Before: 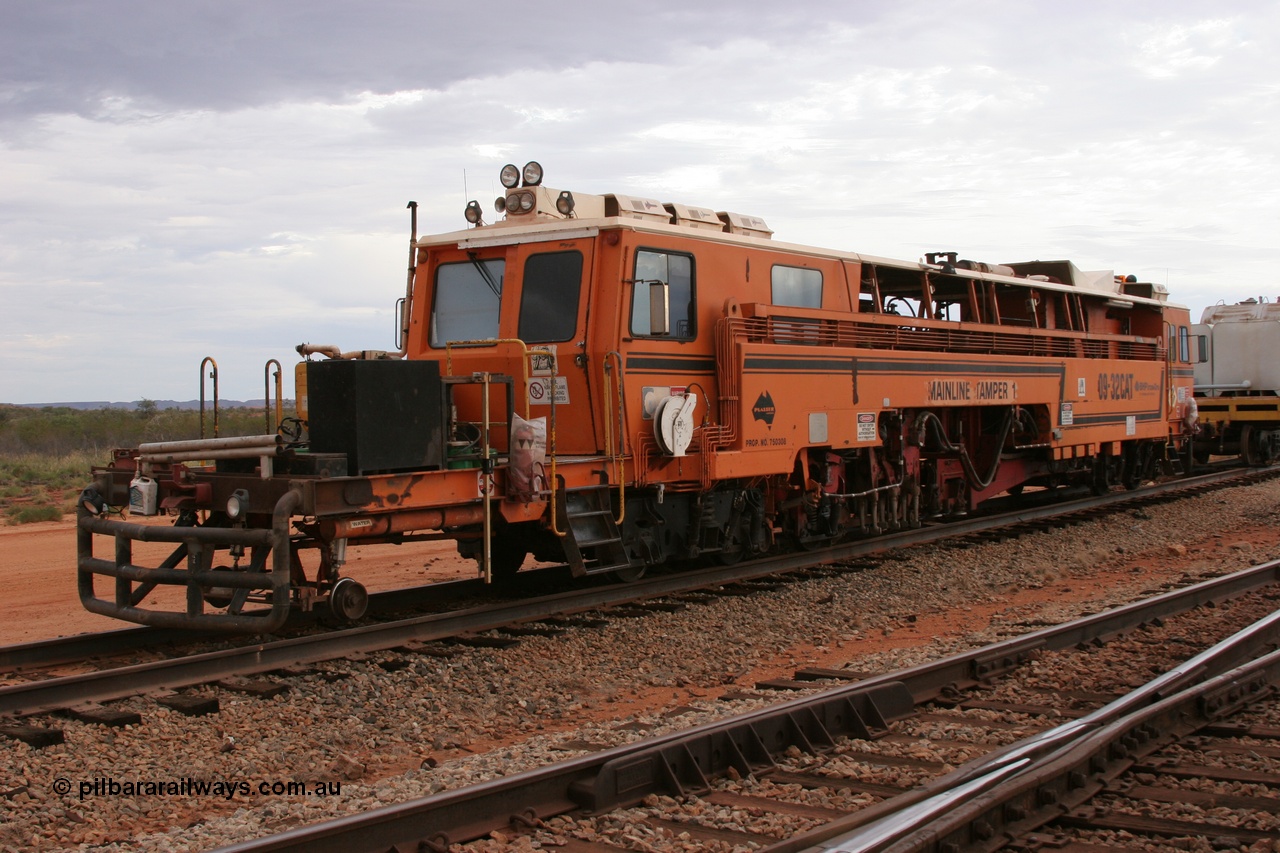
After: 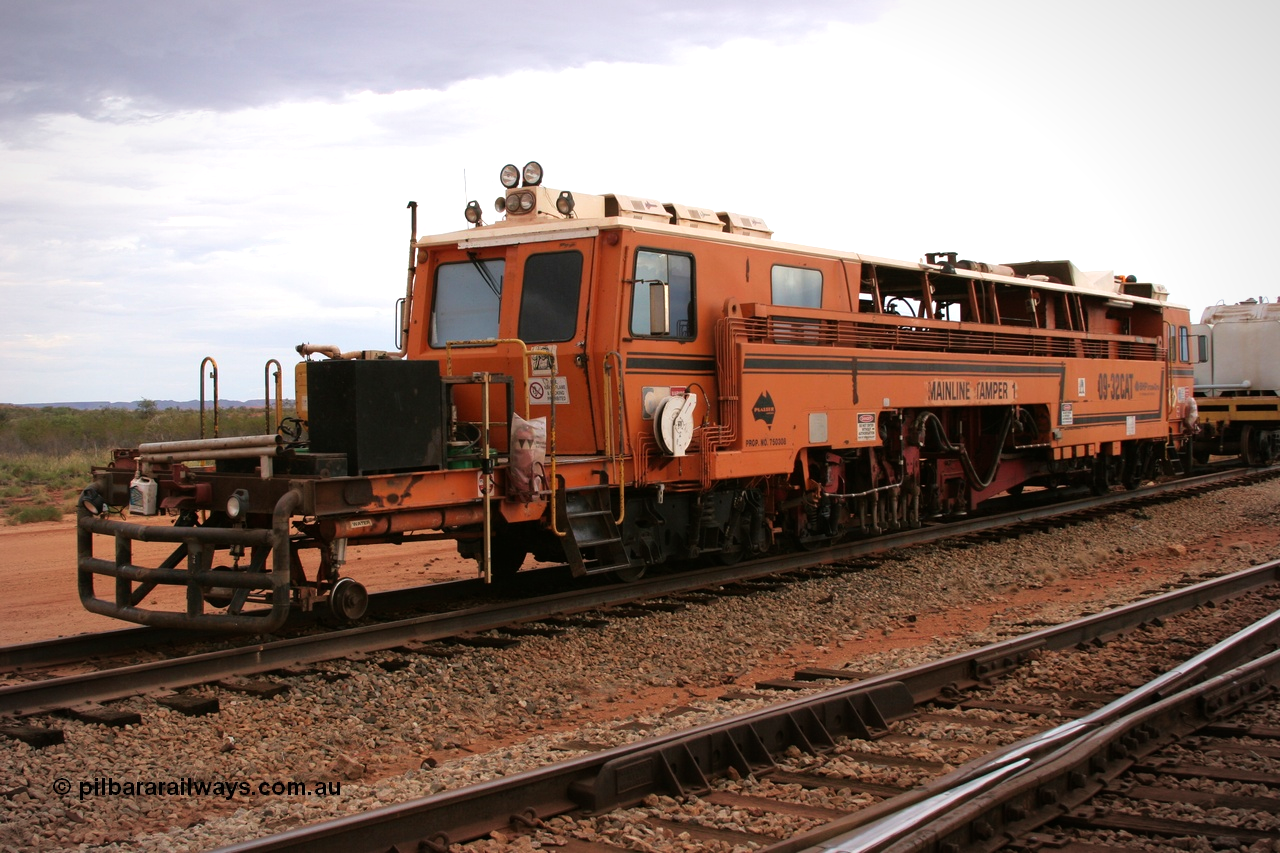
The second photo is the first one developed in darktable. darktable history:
vignetting: fall-off start 85.31%, fall-off radius 80.96%, brightness -0.517, saturation -0.508, width/height ratio 1.222
velvia: on, module defaults
tone equalizer: -8 EV -0.394 EV, -7 EV -0.407 EV, -6 EV -0.36 EV, -5 EV -0.237 EV, -3 EV 0.255 EV, -2 EV 0.311 EV, -1 EV 0.404 EV, +0 EV 0.432 EV
